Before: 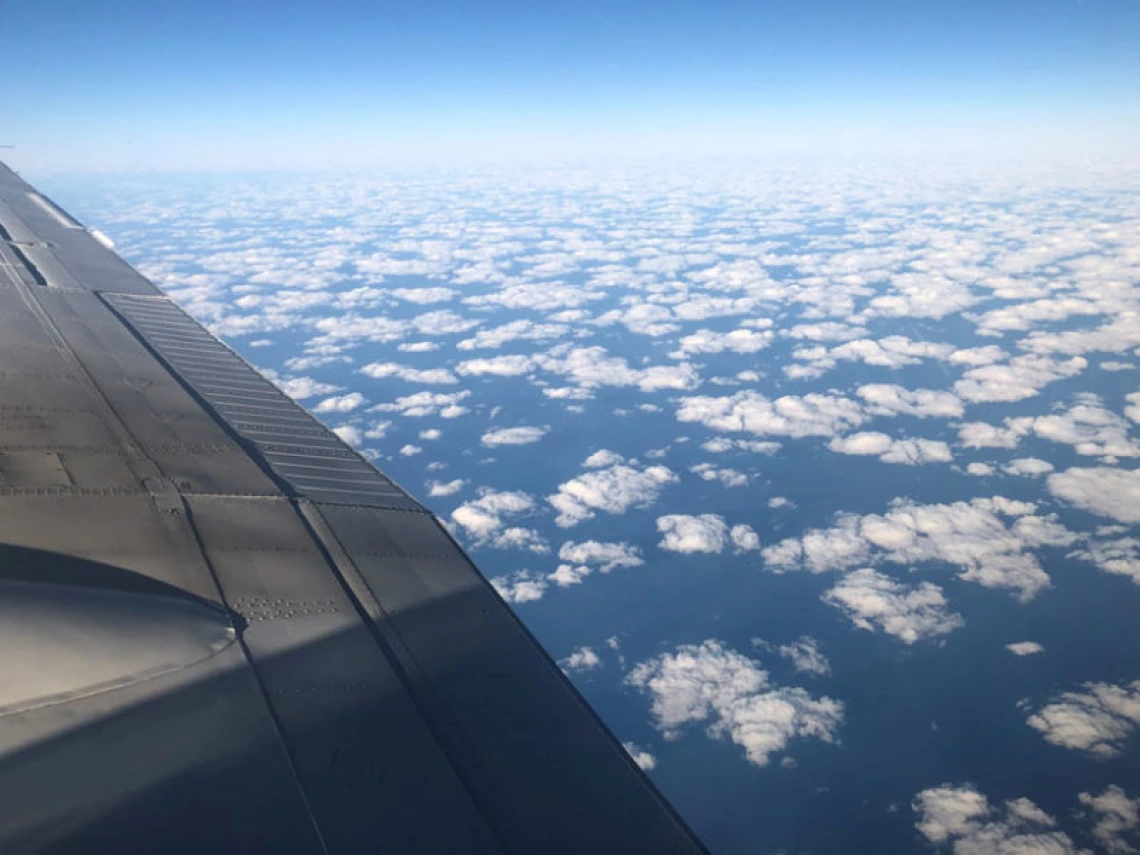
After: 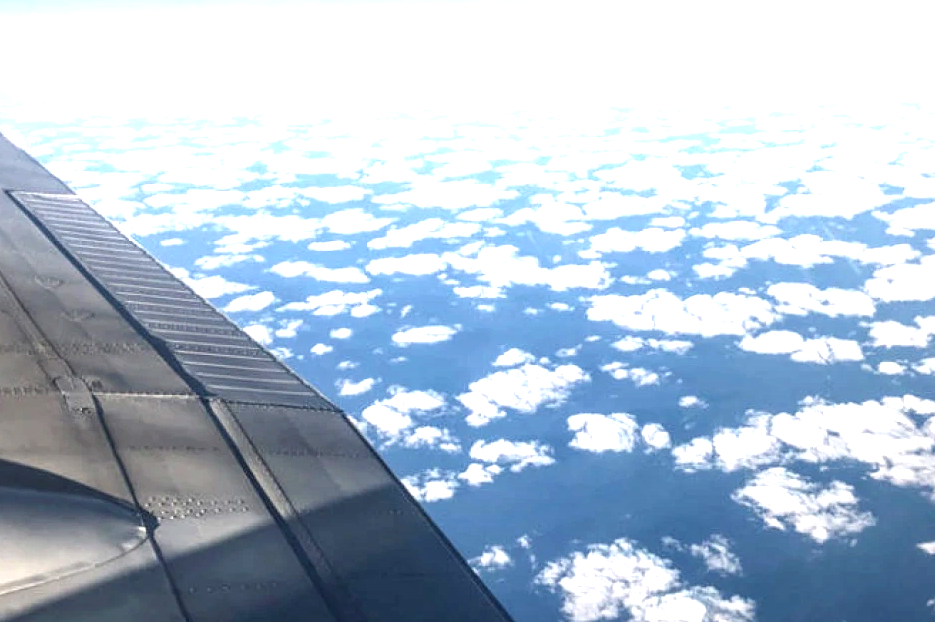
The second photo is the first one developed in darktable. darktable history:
crop: left 7.856%, top 11.836%, right 10.12%, bottom 15.387%
local contrast: detail 150%
exposure: black level correction 0, exposure 1.1 EV, compensate exposure bias true, compensate highlight preservation false
